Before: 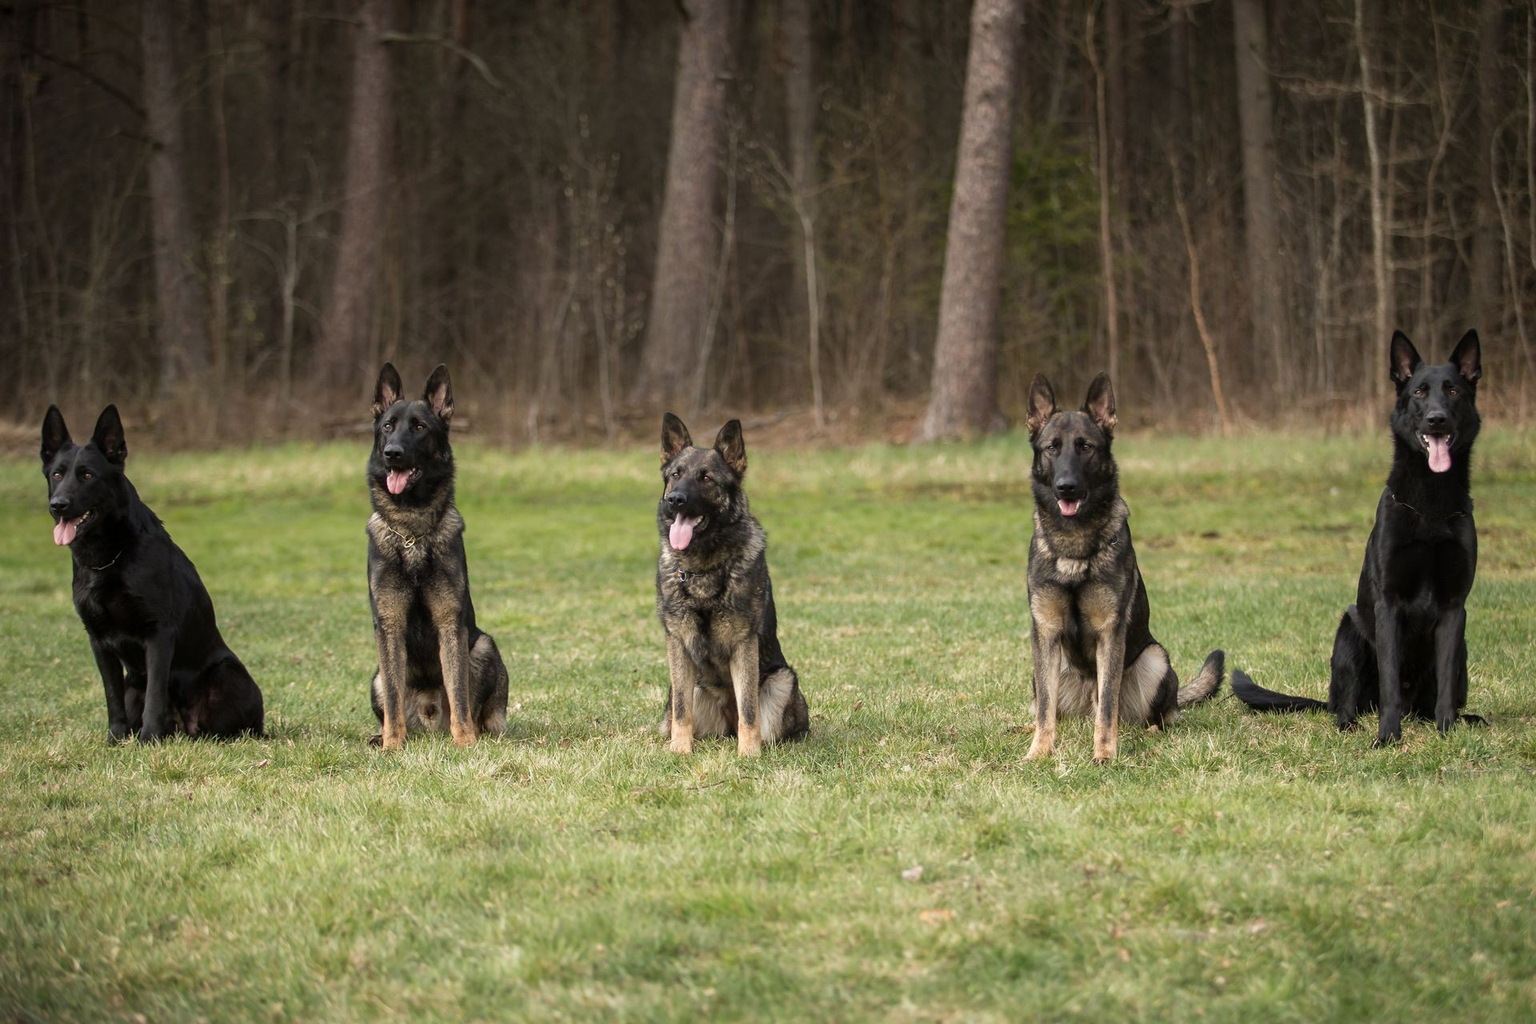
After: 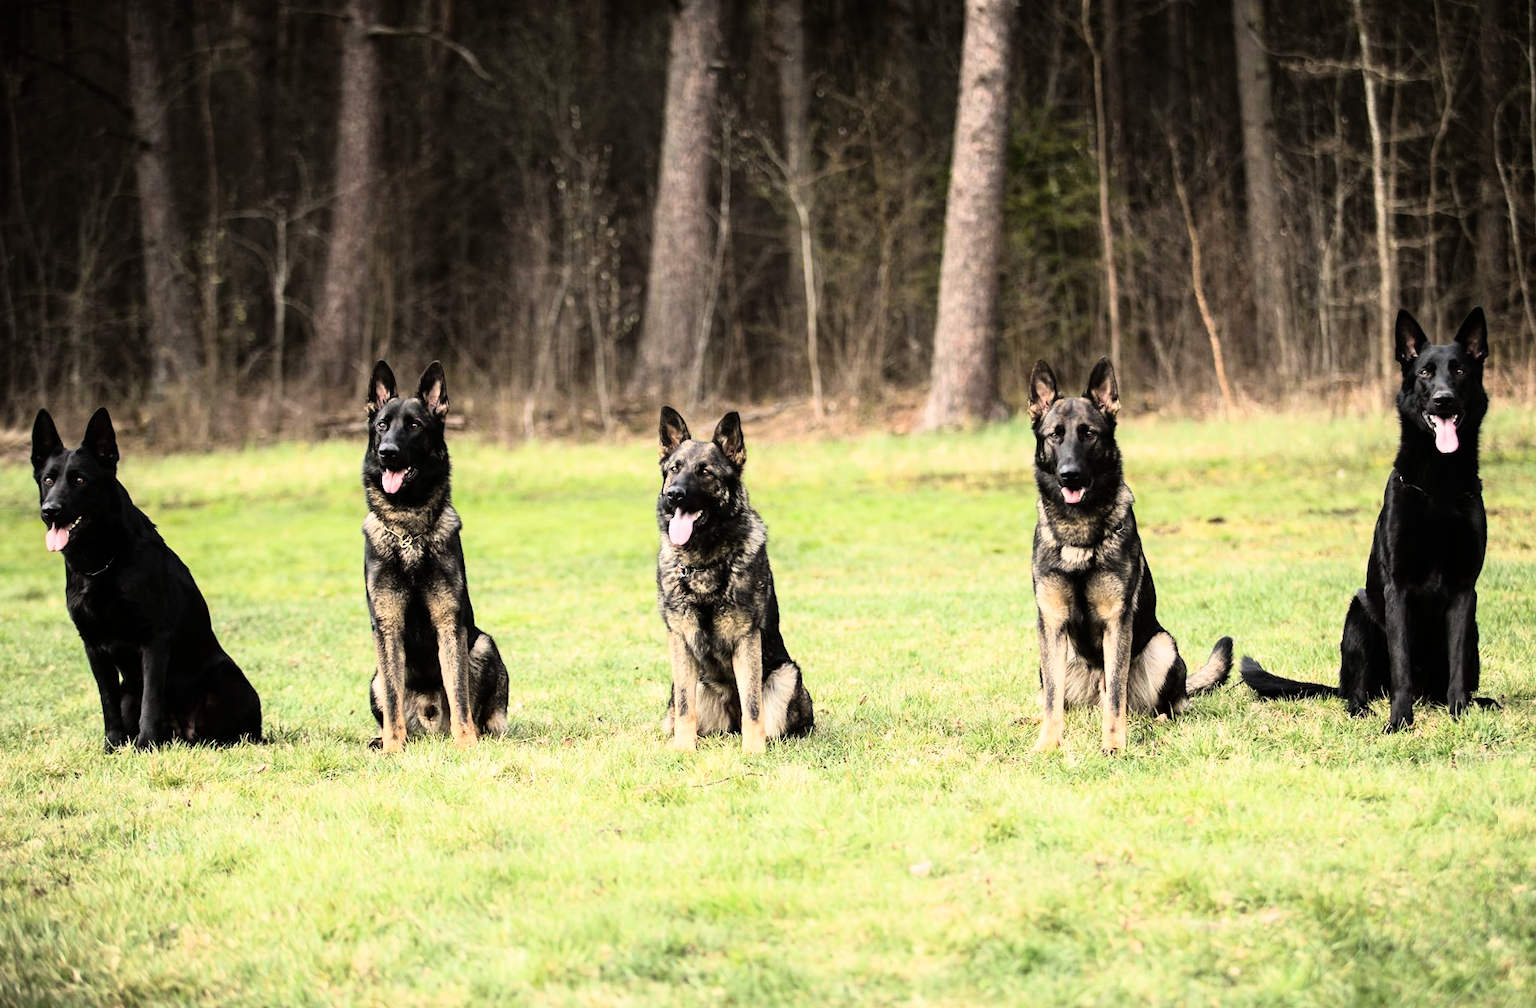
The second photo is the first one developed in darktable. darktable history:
tone equalizer: on, module defaults
exposure: compensate highlight preservation false
rotate and perspective: rotation -1°, crop left 0.011, crop right 0.989, crop top 0.025, crop bottom 0.975
rgb curve: curves: ch0 [(0, 0) (0.21, 0.15) (0.24, 0.21) (0.5, 0.75) (0.75, 0.96) (0.89, 0.99) (1, 1)]; ch1 [(0, 0.02) (0.21, 0.13) (0.25, 0.2) (0.5, 0.67) (0.75, 0.9) (0.89, 0.97) (1, 1)]; ch2 [(0, 0.02) (0.21, 0.13) (0.25, 0.2) (0.5, 0.67) (0.75, 0.9) (0.89, 0.97) (1, 1)], compensate middle gray true
